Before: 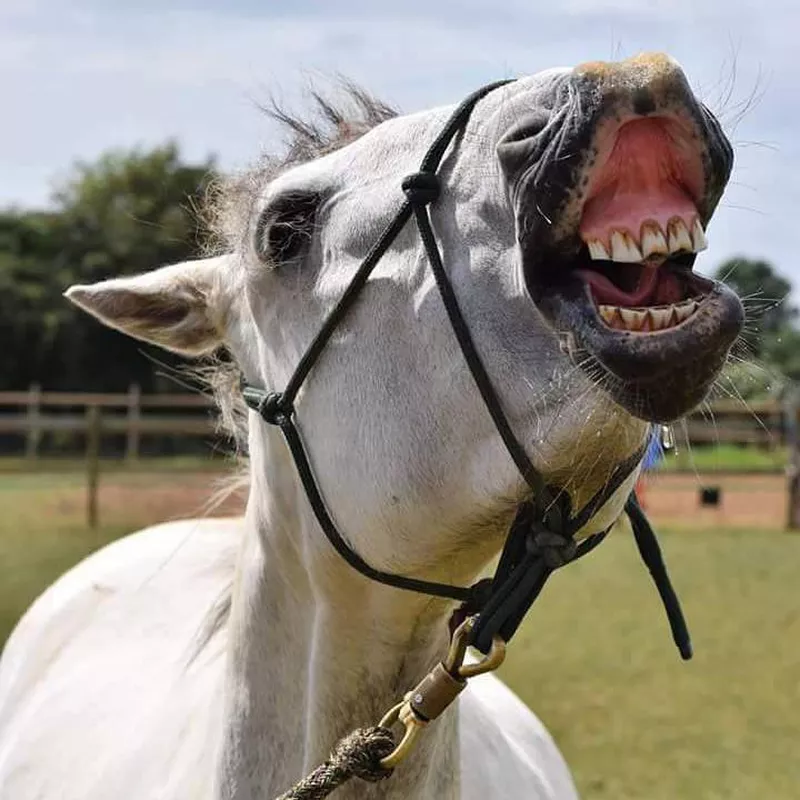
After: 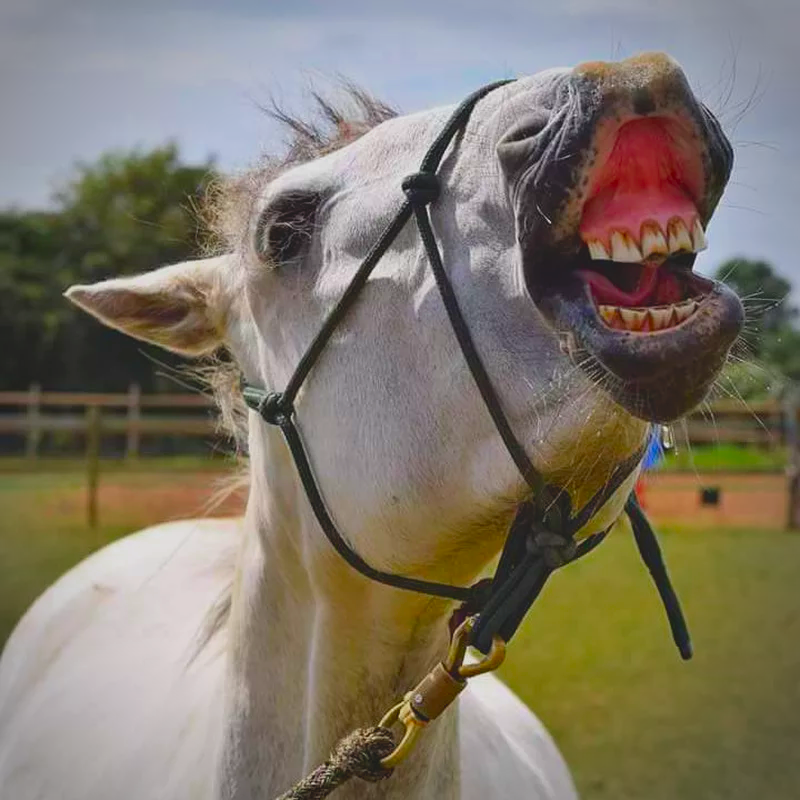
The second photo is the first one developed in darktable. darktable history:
vignetting: on, module defaults
contrast brightness saturation: contrast -0.21, saturation 0.185
color zones: curves: ch0 [(0, 0.425) (0.143, 0.422) (0.286, 0.42) (0.429, 0.419) (0.571, 0.419) (0.714, 0.42) (0.857, 0.422) (1, 0.425)]; ch1 [(0, 0.666) (0.143, 0.669) (0.286, 0.671) (0.429, 0.67) (0.571, 0.67) (0.714, 0.67) (0.857, 0.67) (1, 0.666)]
